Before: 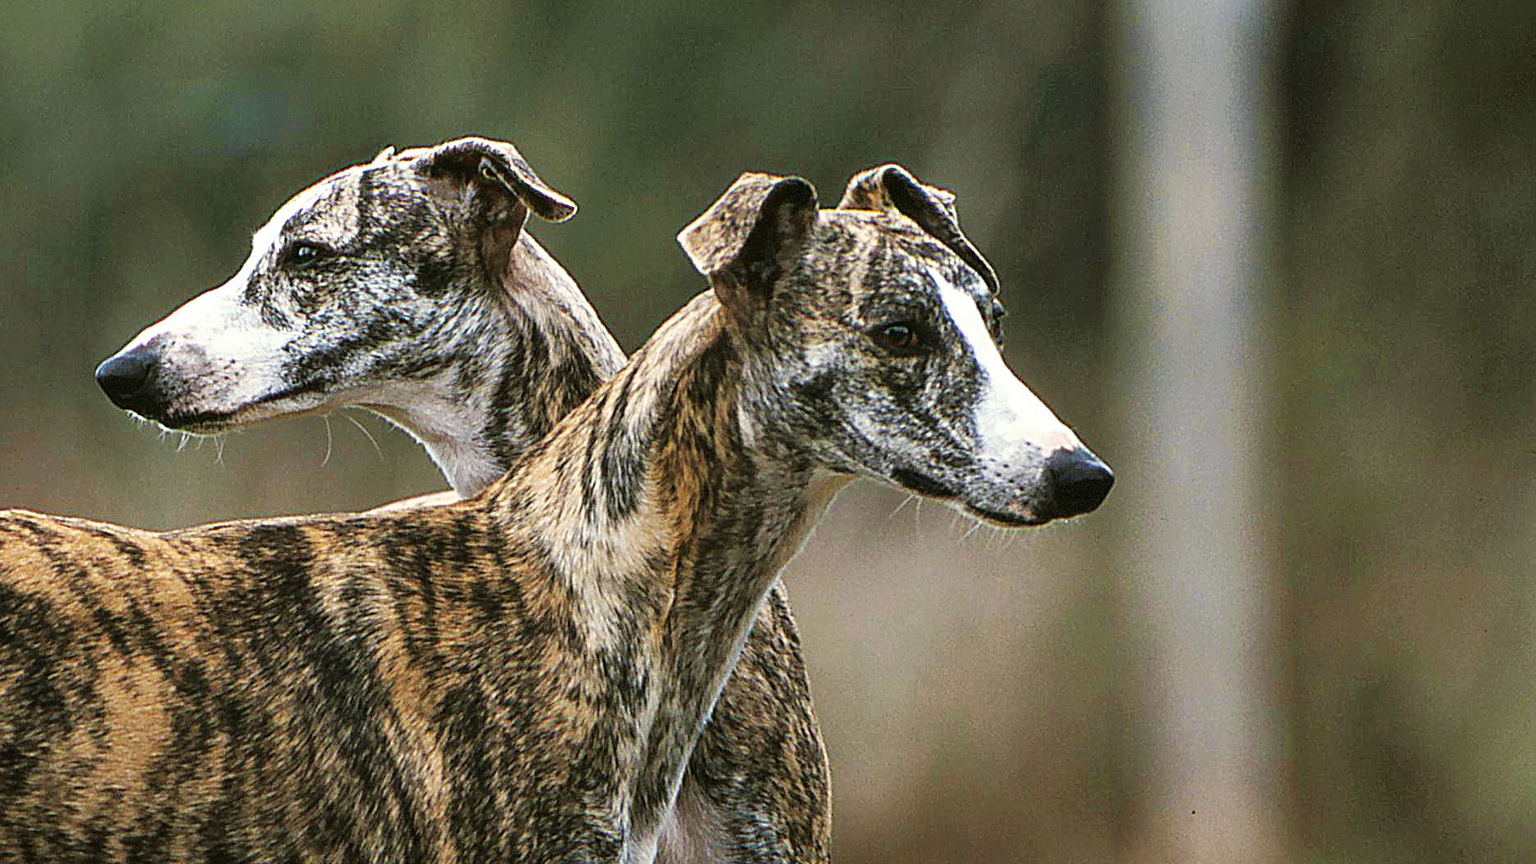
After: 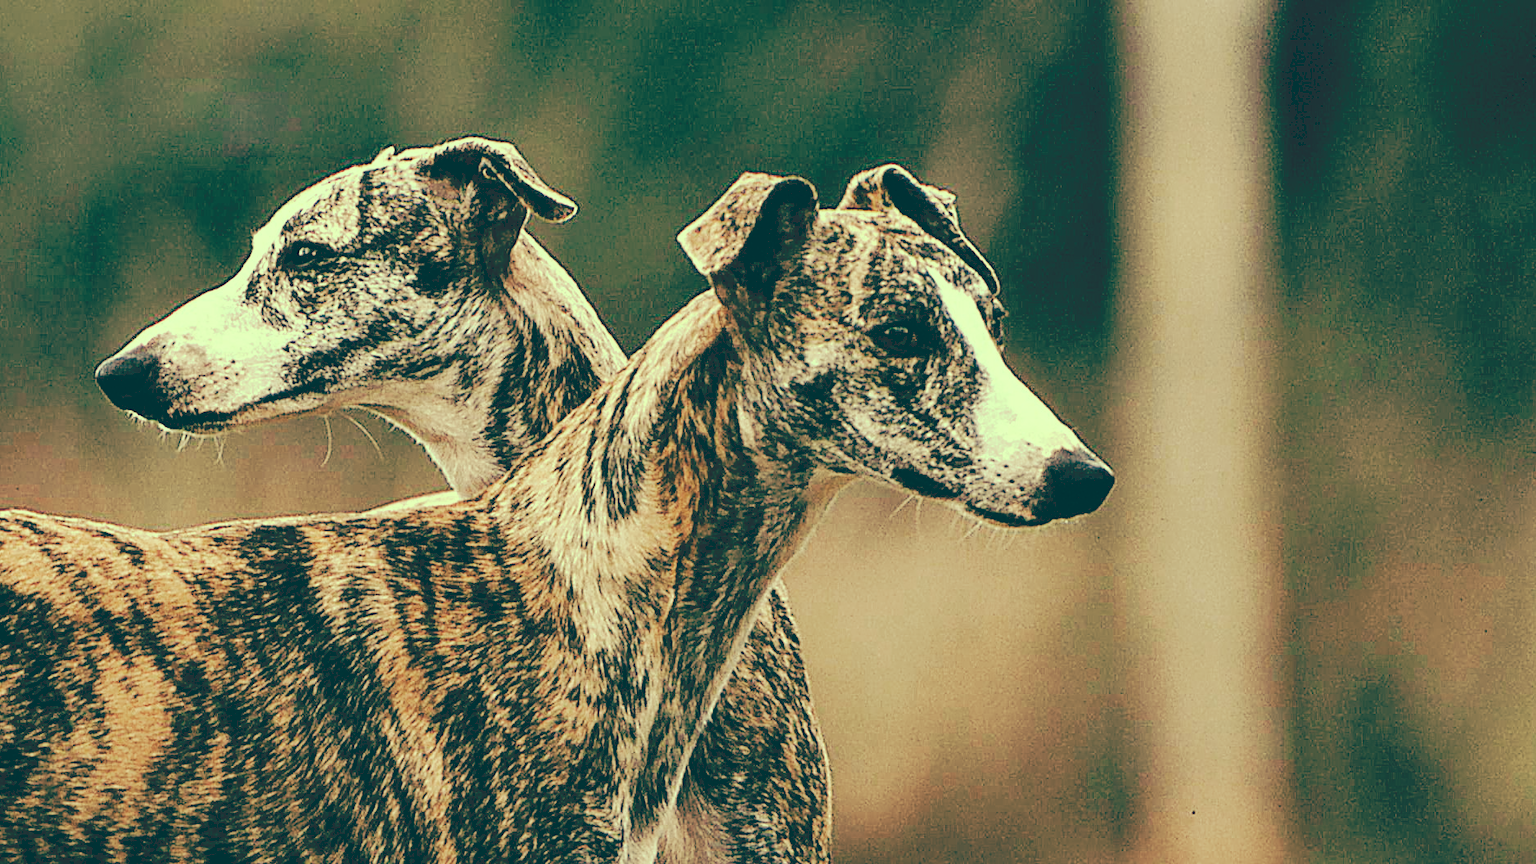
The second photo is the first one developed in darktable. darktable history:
tone curve: curves: ch0 [(0, 0) (0.003, 0.169) (0.011, 0.169) (0.025, 0.169) (0.044, 0.173) (0.069, 0.178) (0.1, 0.183) (0.136, 0.185) (0.177, 0.197) (0.224, 0.227) (0.277, 0.292) (0.335, 0.391) (0.399, 0.491) (0.468, 0.592) (0.543, 0.672) (0.623, 0.734) (0.709, 0.785) (0.801, 0.844) (0.898, 0.893) (1, 1)], preserve colors none
color look up table: target L [92.15, 92.48, 85.33, 80.4, 65.14, 62.64, 52.89, 53.58, 44.99, 32.18, 16.13, 201.48, 74.71, 74.23, 62.22, 60.2, 63.71, 59.86, 54.86, 40.26, 32.3, 10.33, 8.971, 99.23, 75.78, 76.41, 83.83, 64.93, 86.87, 66.38, 66.74, 50.52, 45.3, 47.4, 54.44, 42.89, 45.89, 52.98, 29.71, 35.1, 16.36, 10.78, 89.53, 81.44, 76.15, 66.79, 53.48, 39.47, 11], target a [-21.4, -21.68, -34.35, -45.97, -2.092, -8.572, -42.48, -19.89, -27.87, -20.63, -47.69, 0, 10.54, 17.82, 27.38, 17.41, 43.34, 54.05, 33.49, 38.25, 6.689, -30.11, -25.81, -19.02, -7.285, 17.2, 1.414, 37.38, -0.958, 12.83, 0.732, 2.531, 1.435, 44.73, 20.84, 20.12, 13.04, 23.66, -3.028, 6.27, -47.41, -30.14, -21.62, -53.79, -38.52, -2.783, -21.58, -19.83, -32.35], target b [60.42, 50.03, 59.84, 52.07, 50.32, 33.27, 32.68, 19.98, 25.71, 9.419, -8.97, -0.001, 39.55, 46.94, 50.81, 36.77, 36.72, 46.37, 24.98, 23.9, 12.57, -18.58, -20.24, 40.69, 20.75, 35.3, 32.75, 22.63, 34.43, 27.77, 4.643, 16.58, 3.086, 12.57, 14.62, 10.71, 3.595, 5.043, 2.04, -16.4, -11.8, -23.59, 34.44, 34.45, 22.02, 29.8, 5.816, 4.613, -17.49], num patches 49
